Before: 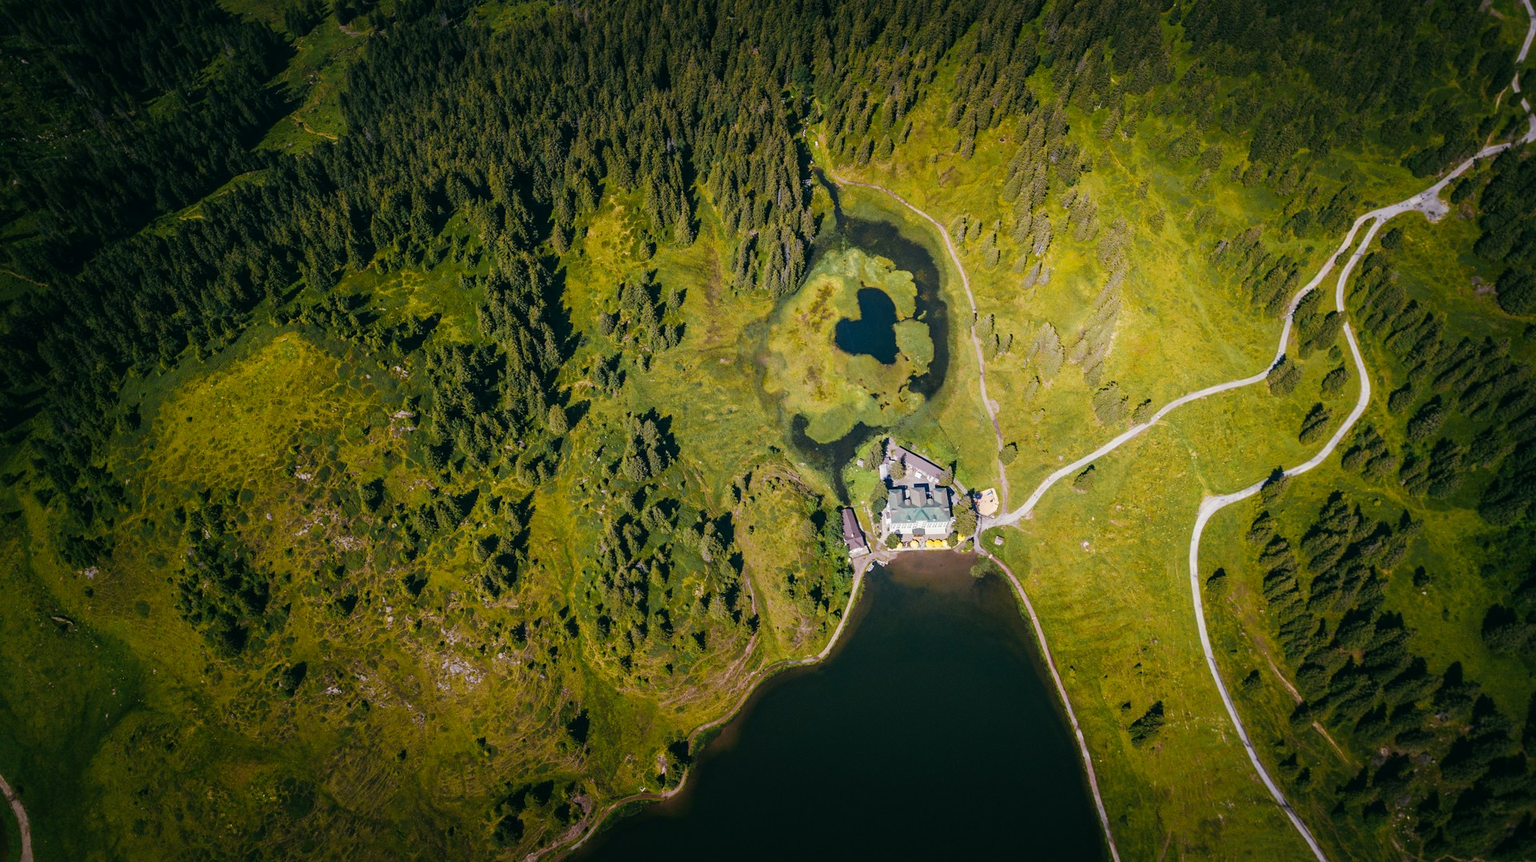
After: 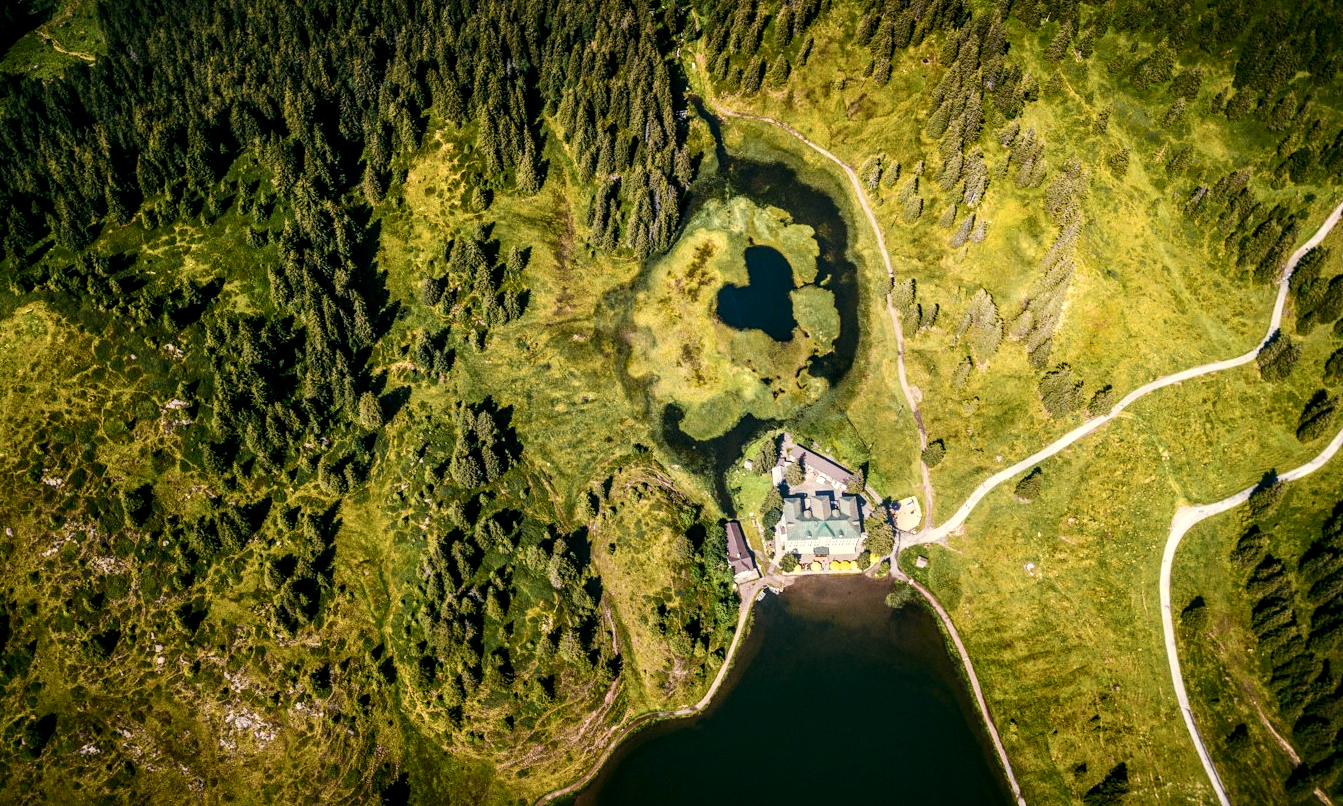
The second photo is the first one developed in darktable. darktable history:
crop and rotate: left 17.046%, top 10.659%, right 12.989%, bottom 14.553%
shadows and highlights: shadows 30.63, highlights -63.22, shadows color adjustment 98%, highlights color adjustment 58.61%, soften with gaussian
bloom: size 9%, threshold 100%, strength 7%
local contrast: highlights 61%, detail 143%, midtone range 0.428
white balance: red 1.029, blue 0.92
contrast brightness saturation: contrast 0.28
